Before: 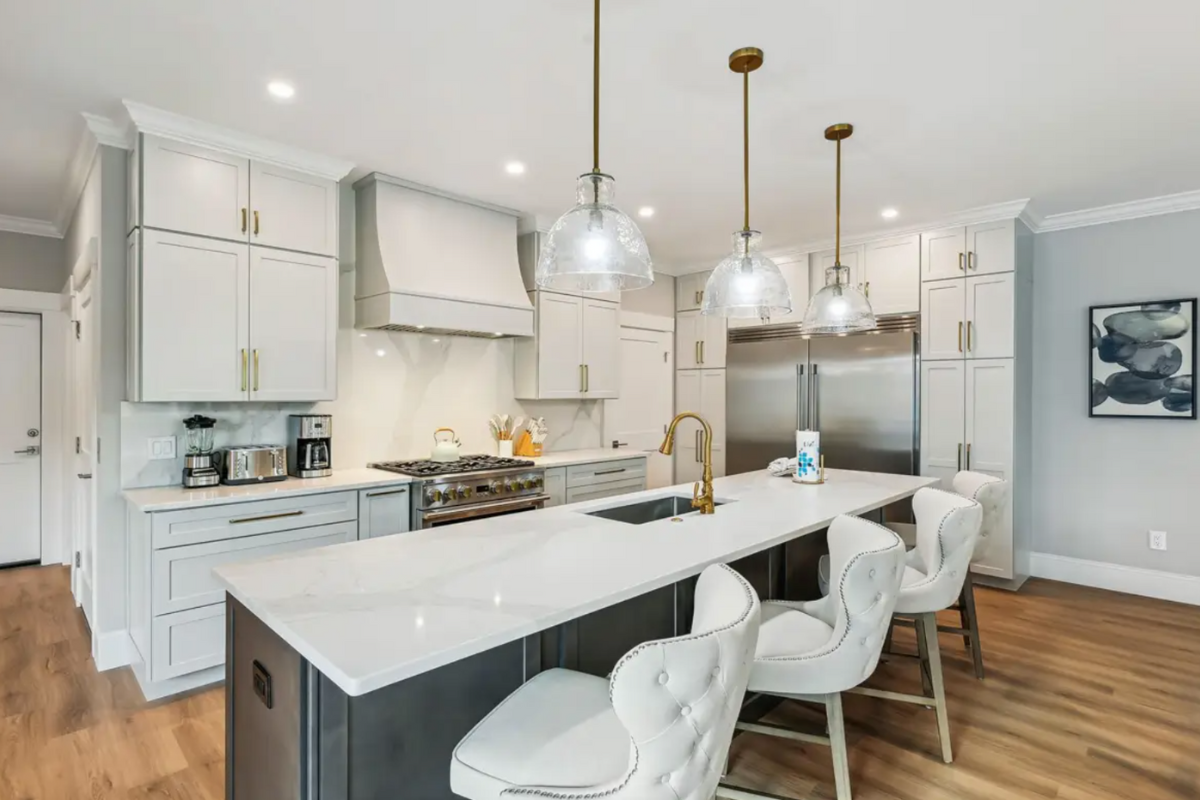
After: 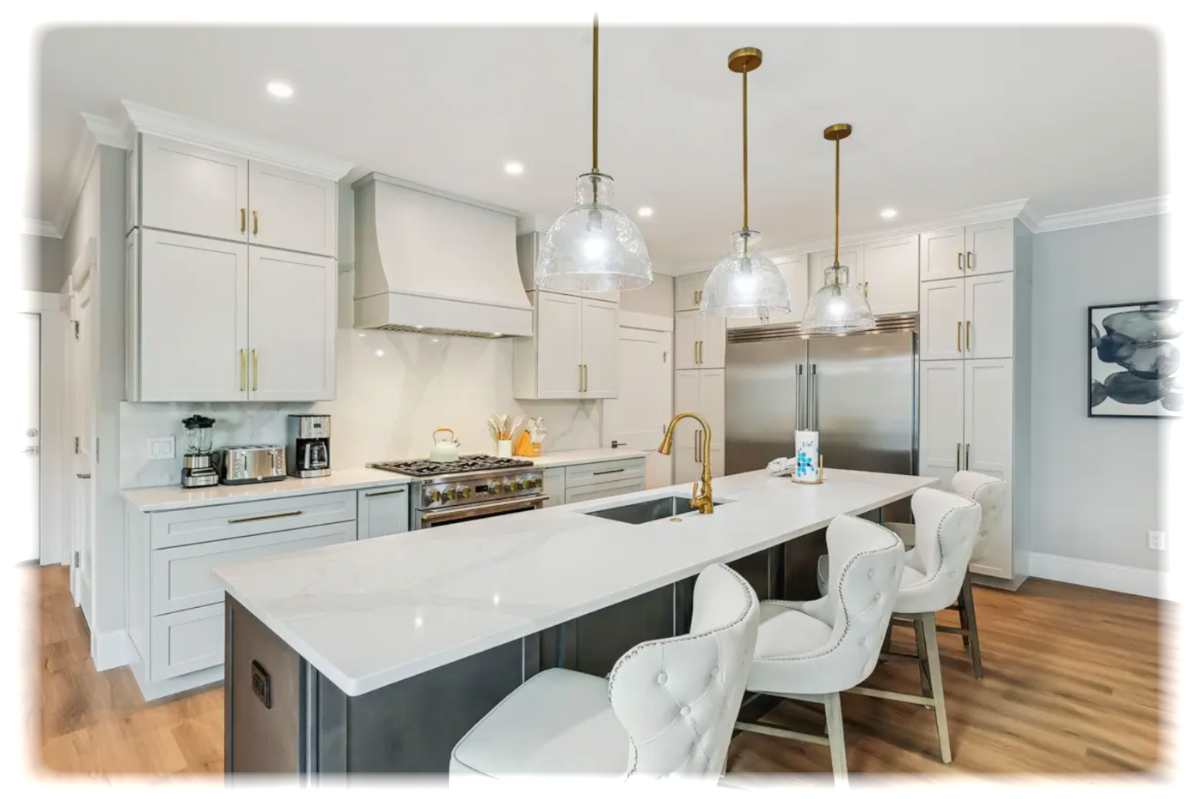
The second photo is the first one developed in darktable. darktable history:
crop and rotate: left 0.126%
vignetting: fall-off start 93%, fall-off radius 5%, brightness 1, saturation -0.49, automatic ratio true, width/height ratio 1.332, shape 0.04, unbound false
base curve: curves: ch0 [(0, 0) (0.262, 0.32) (0.722, 0.705) (1, 1)]
